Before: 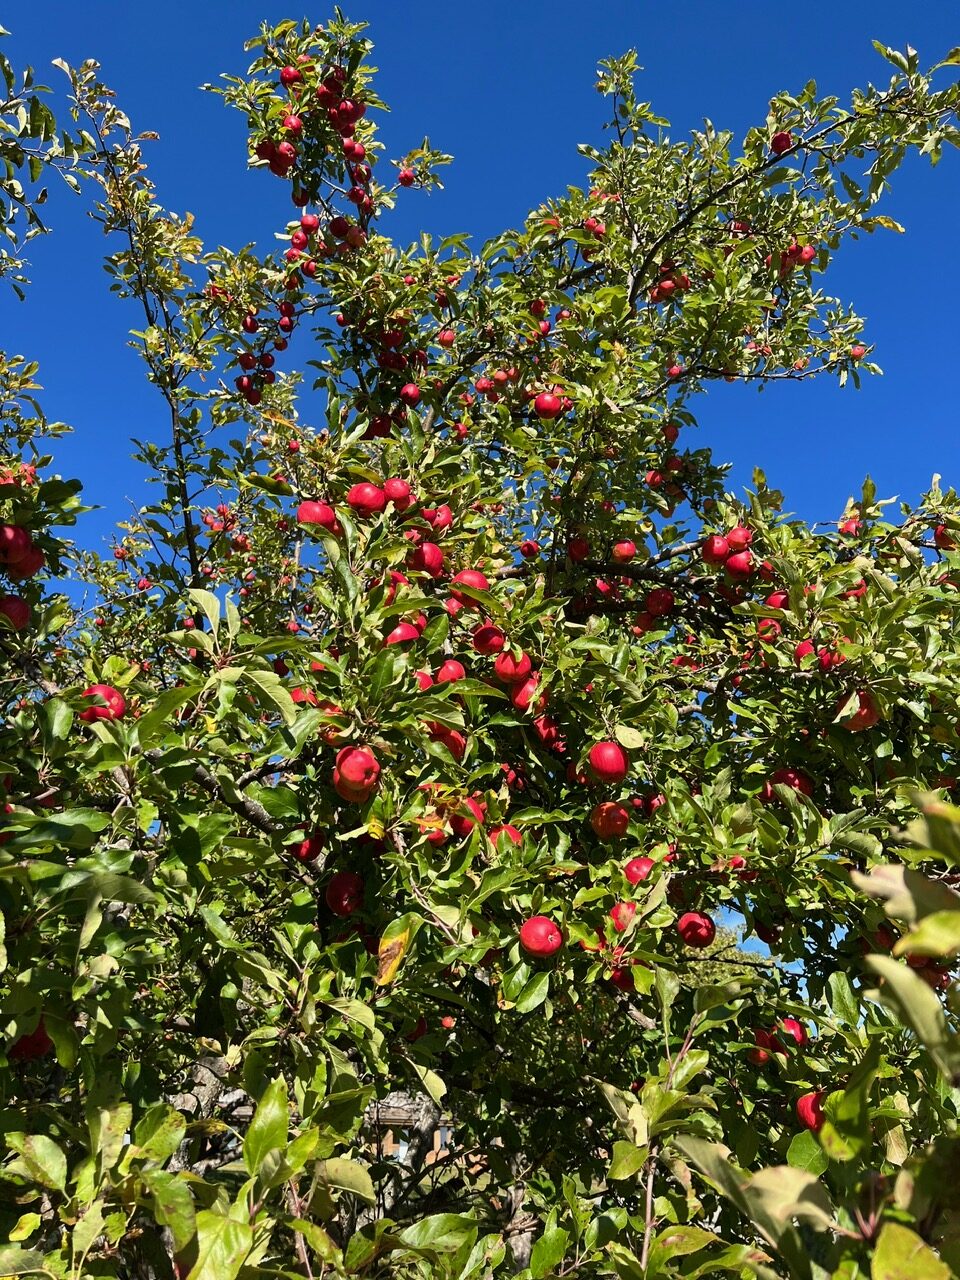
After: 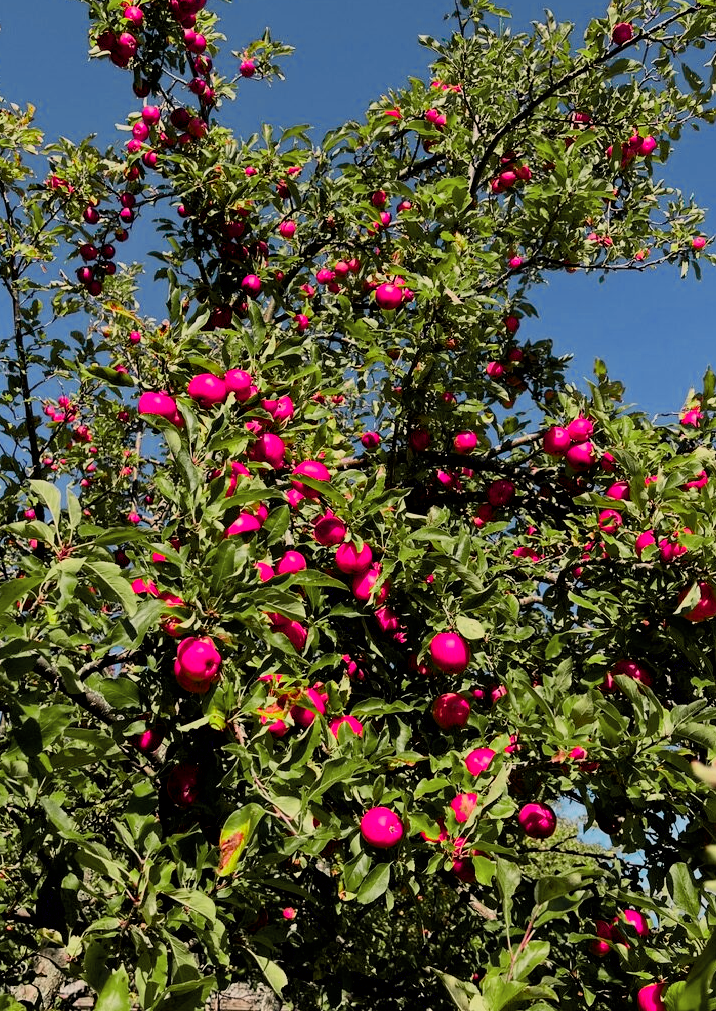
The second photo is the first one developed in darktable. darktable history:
crop: left 16.661%, top 8.549%, right 8.711%, bottom 12.451%
color correction: highlights a* 3.92, highlights b* 5.12
color zones: curves: ch0 [(0, 0.533) (0.126, 0.533) (0.234, 0.533) (0.368, 0.357) (0.5, 0.5) (0.625, 0.5) (0.74, 0.637) (0.875, 0.5)]; ch1 [(0.004, 0.708) (0.129, 0.662) (0.25, 0.5) (0.375, 0.331) (0.496, 0.396) (0.625, 0.649) (0.739, 0.26) (0.875, 0.5) (1, 0.478)]; ch2 [(0, 0.409) (0.132, 0.403) (0.236, 0.558) (0.379, 0.448) (0.5, 0.5) (0.625, 0.5) (0.691, 0.39) (0.875, 0.5)]
filmic rgb: black relative exposure -7.65 EV, white relative exposure 4.56 EV, hardness 3.61, contrast 0.989, color science v6 (2022), iterations of high-quality reconstruction 0
